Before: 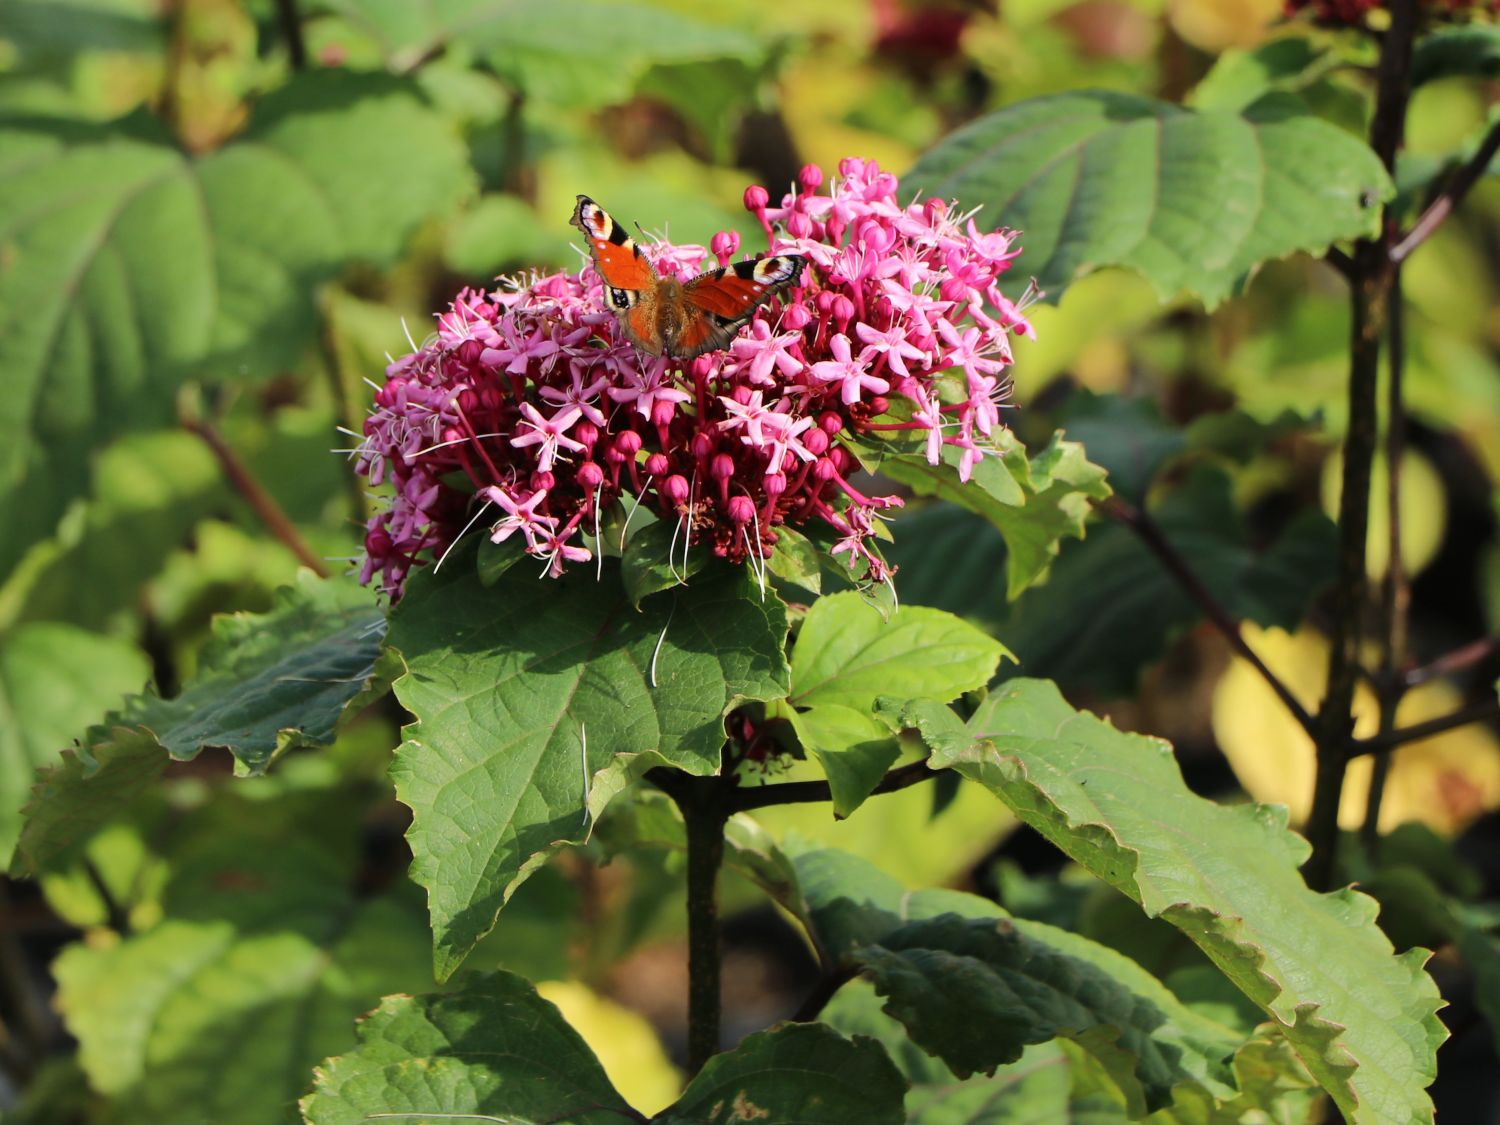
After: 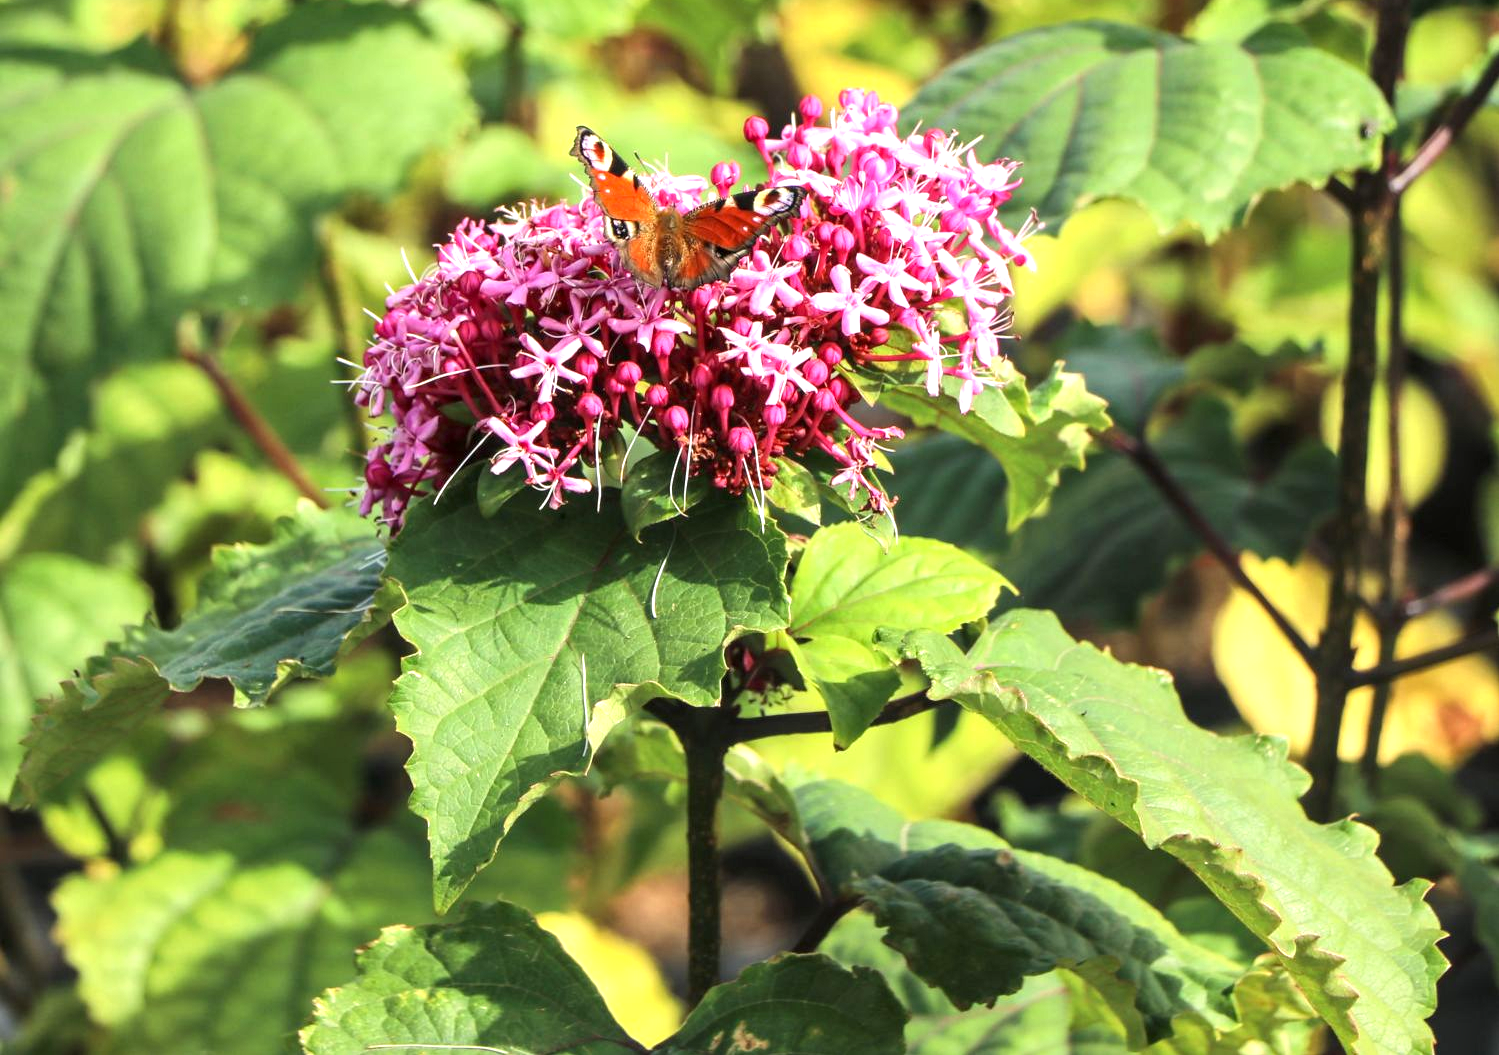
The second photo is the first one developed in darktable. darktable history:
crop and rotate: top 6.148%
local contrast: on, module defaults
exposure: exposure 1 EV, compensate highlight preservation false
